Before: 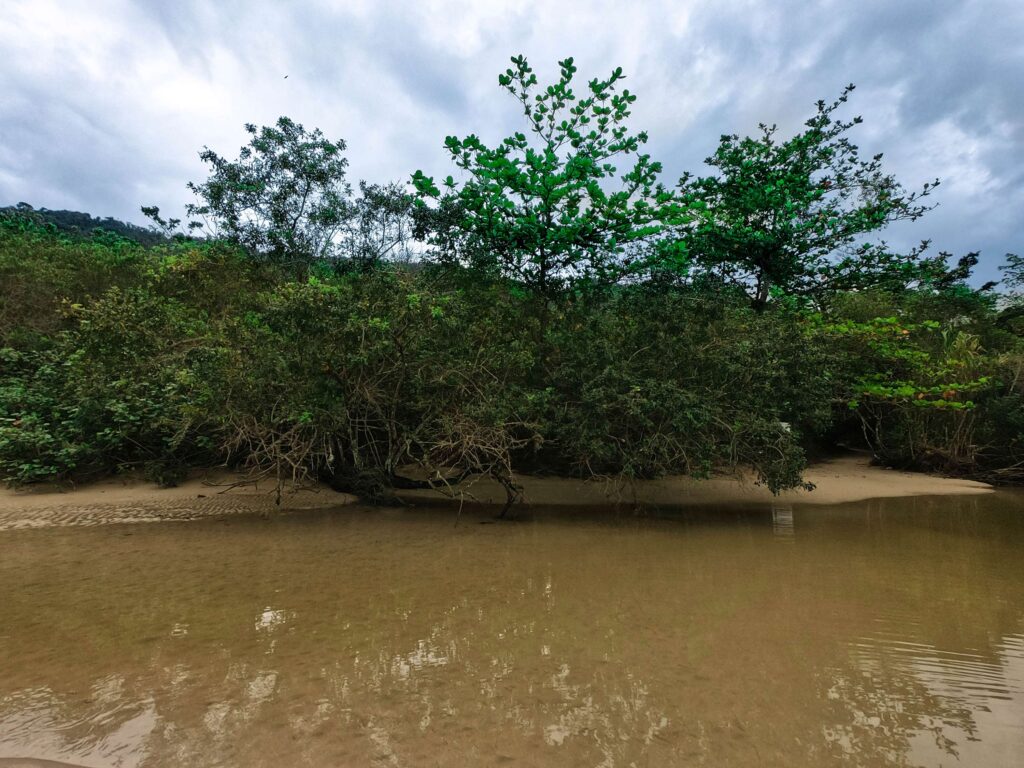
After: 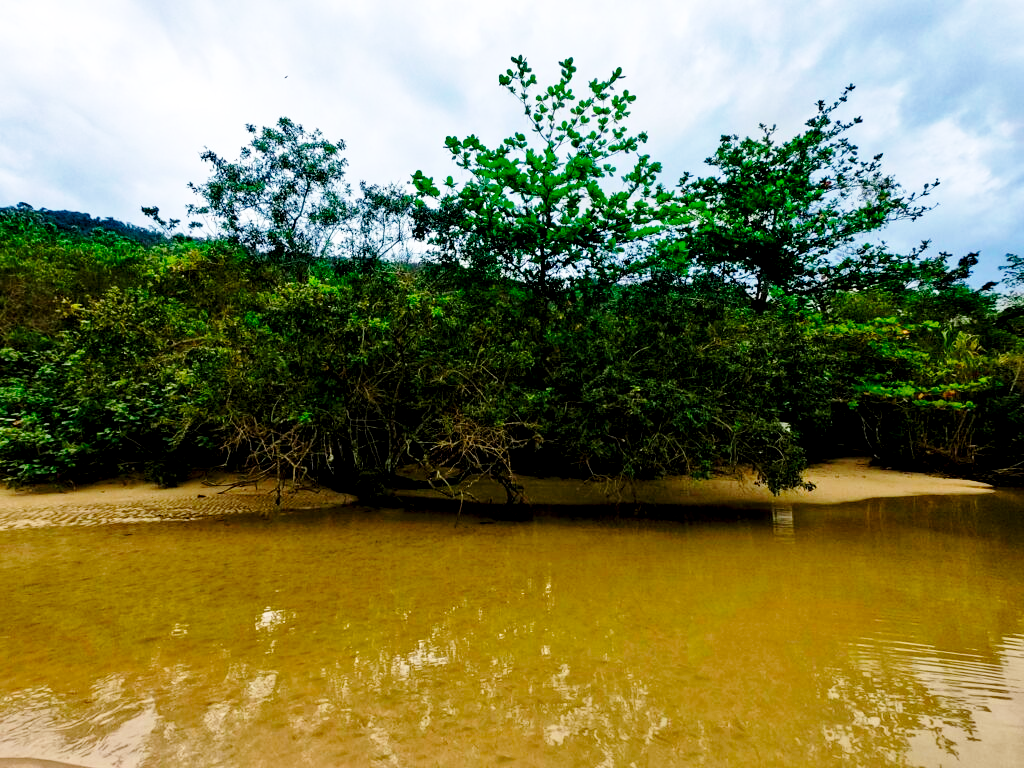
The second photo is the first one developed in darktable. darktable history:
base curve: curves: ch0 [(0, 0) (0.028, 0.03) (0.121, 0.232) (0.46, 0.748) (0.859, 0.968) (1, 1)], preserve colors none
color balance rgb: perceptual saturation grading › global saturation 20%, global vibrance 20%
exposure: black level correction 0.012, compensate highlight preservation false
